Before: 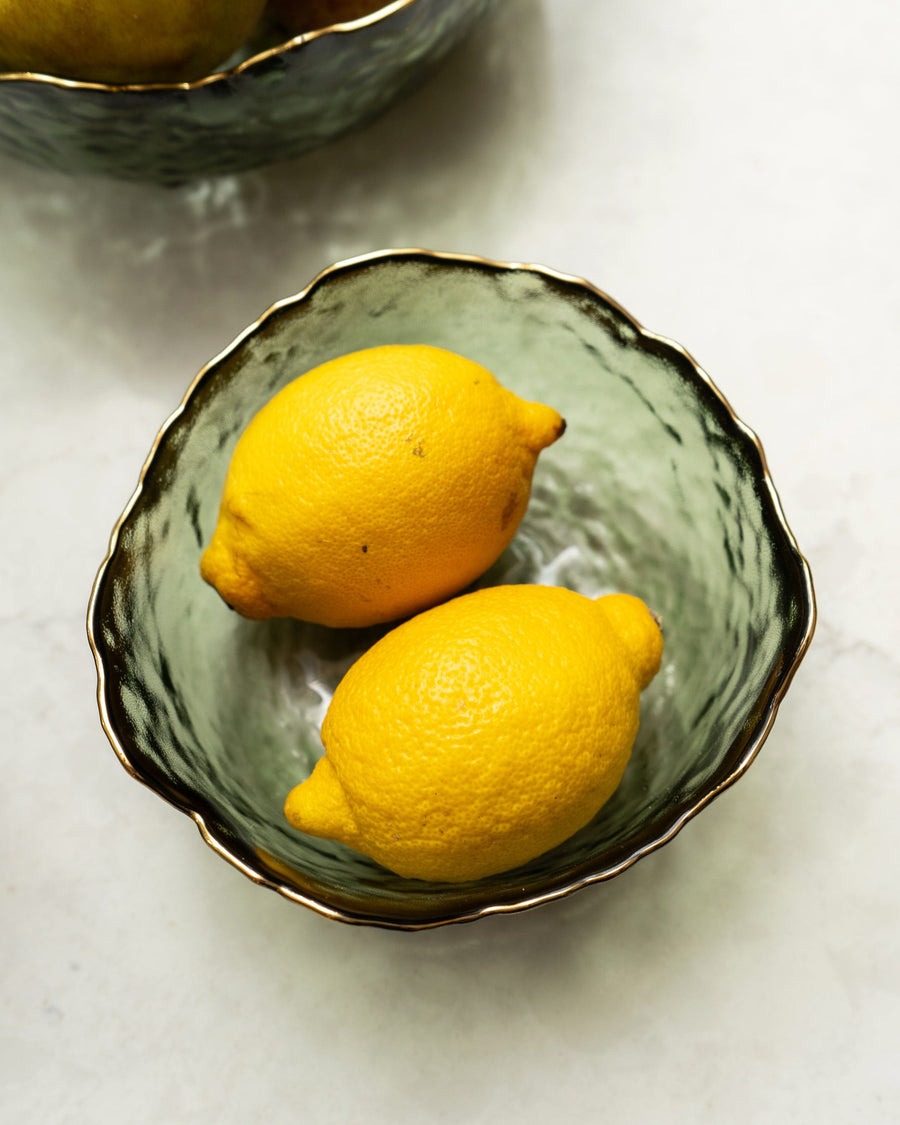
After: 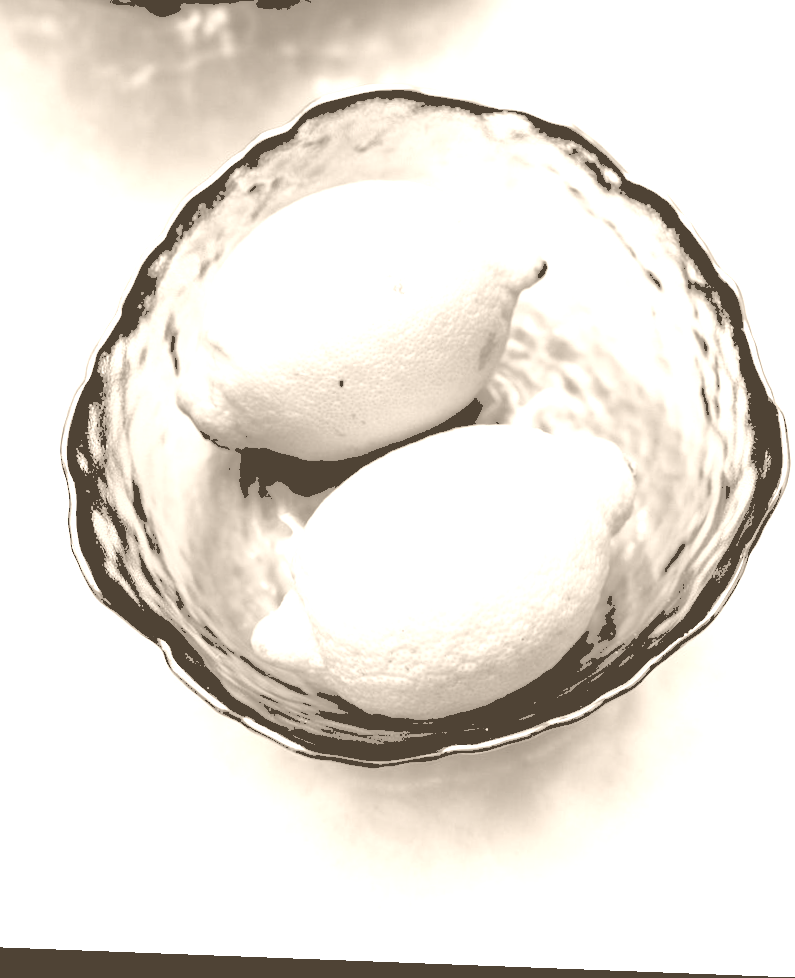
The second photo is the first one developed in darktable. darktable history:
exposure: compensate highlight preservation false
tone curve: curves: ch0 [(0, 0) (0.003, 0.346) (0.011, 0.346) (0.025, 0.346) (0.044, 0.35) (0.069, 0.354) (0.1, 0.361) (0.136, 0.368) (0.177, 0.381) (0.224, 0.395) (0.277, 0.421) (0.335, 0.458) (0.399, 0.502) (0.468, 0.556) (0.543, 0.617) (0.623, 0.685) (0.709, 0.748) (0.801, 0.814) (0.898, 0.865) (1, 1)], preserve colors none
colorize: hue 34.49°, saturation 35.33%, source mix 100%, version 1
rotate and perspective: rotation 2.17°, automatic cropping off
white balance: red 0.984, blue 1.059
crop and rotate: left 4.842%, top 15.51%, right 10.668%
haze removal: compatibility mode true, adaptive false
rgb levels: levels [[0.029, 0.461, 0.922], [0, 0.5, 1], [0, 0.5, 1]]
